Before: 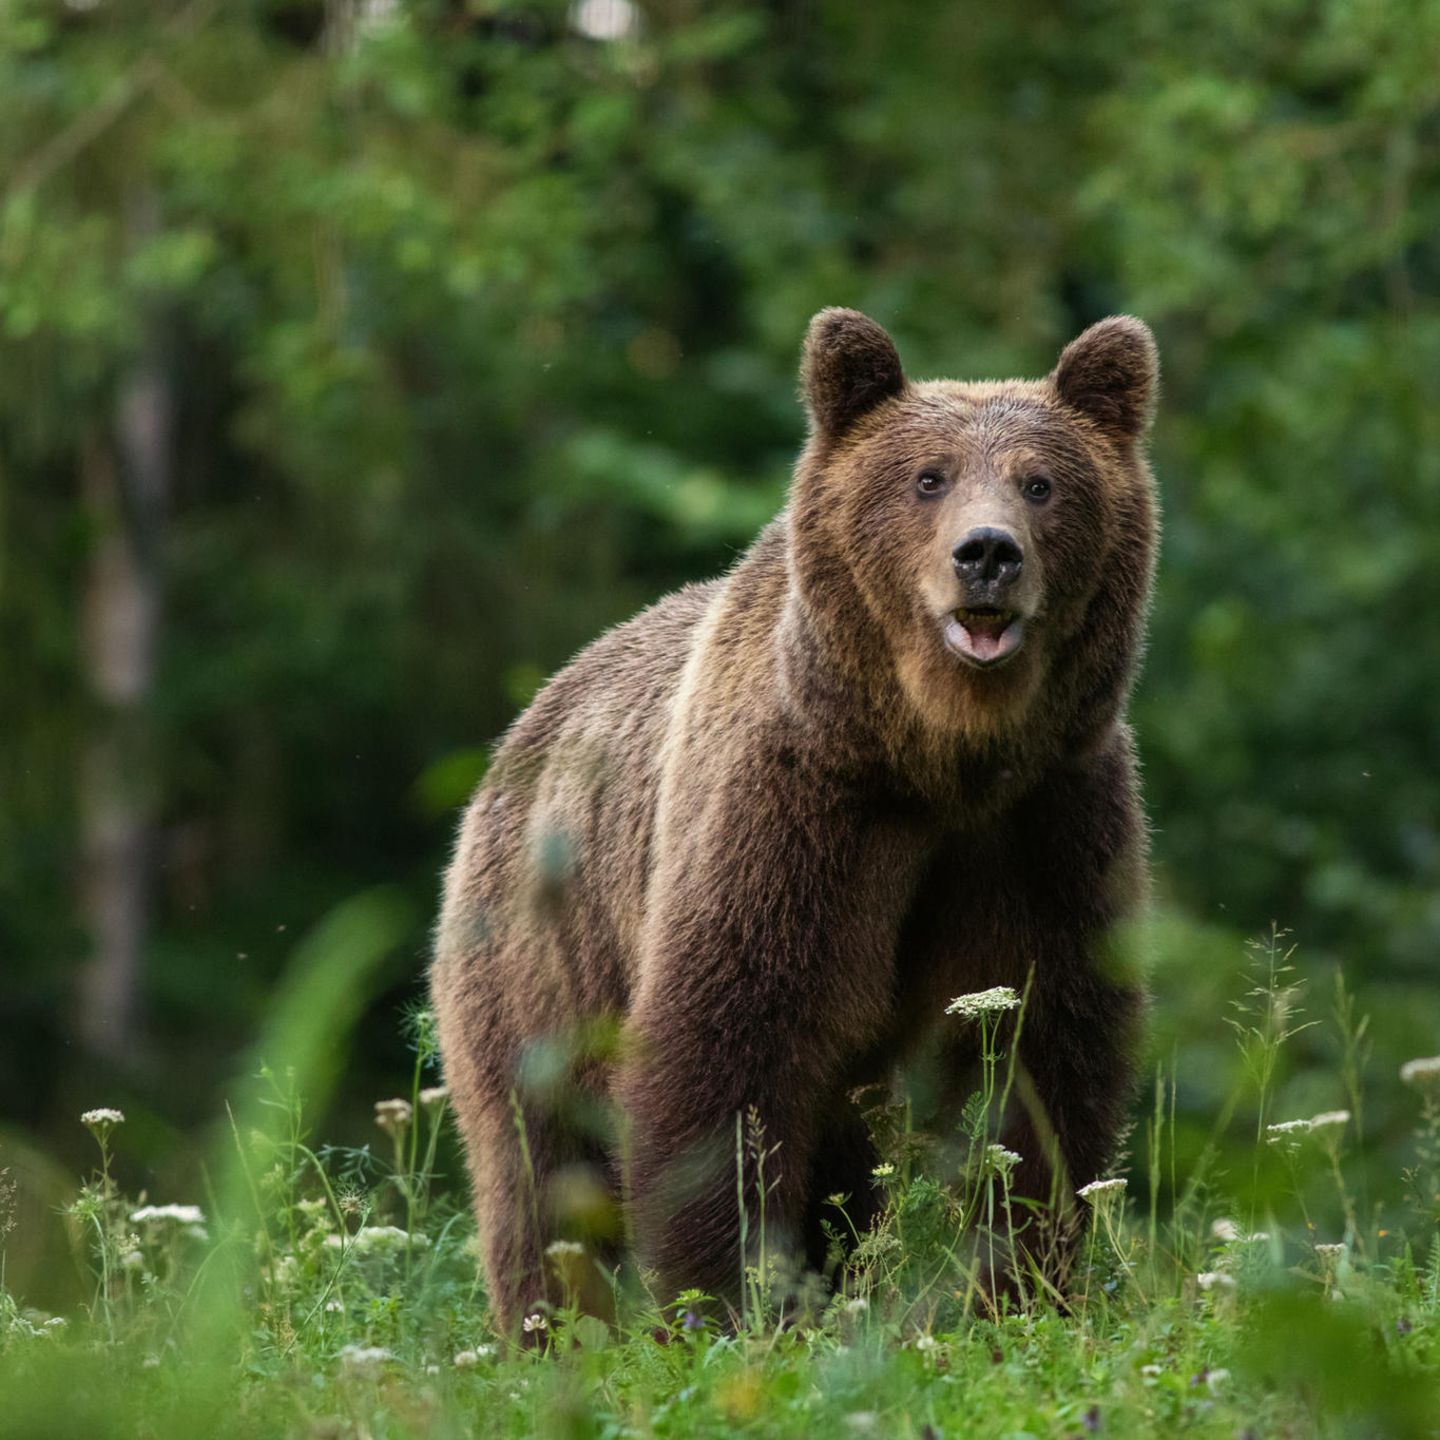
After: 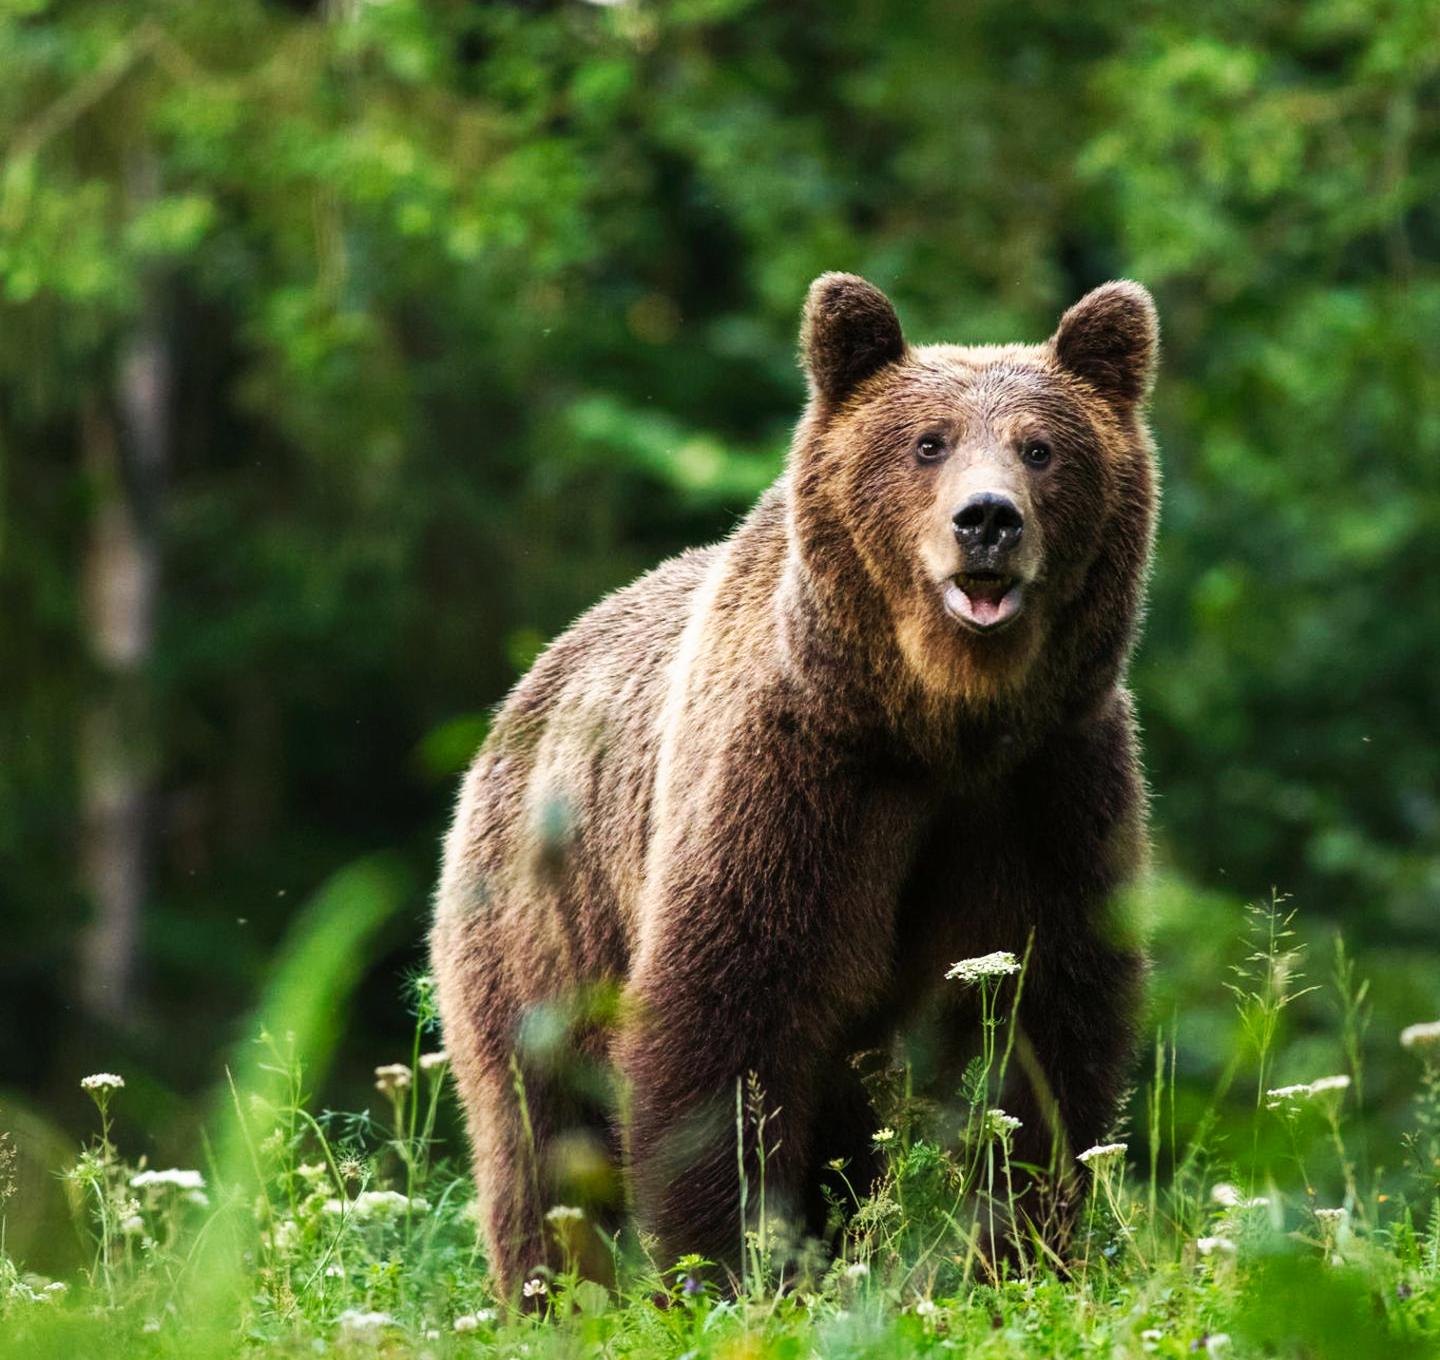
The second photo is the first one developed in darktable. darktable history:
tone curve: curves: ch0 [(0, 0) (0.003, 0.003) (0.011, 0.009) (0.025, 0.022) (0.044, 0.037) (0.069, 0.051) (0.1, 0.079) (0.136, 0.114) (0.177, 0.152) (0.224, 0.212) (0.277, 0.281) (0.335, 0.358) (0.399, 0.459) (0.468, 0.573) (0.543, 0.684) (0.623, 0.779) (0.709, 0.866) (0.801, 0.949) (0.898, 0.98) (1, 1)], preserve colors none
crop and rotate: top 2.479%, bottom 3.018%
contrast brightness saturation: saturation -0.05
